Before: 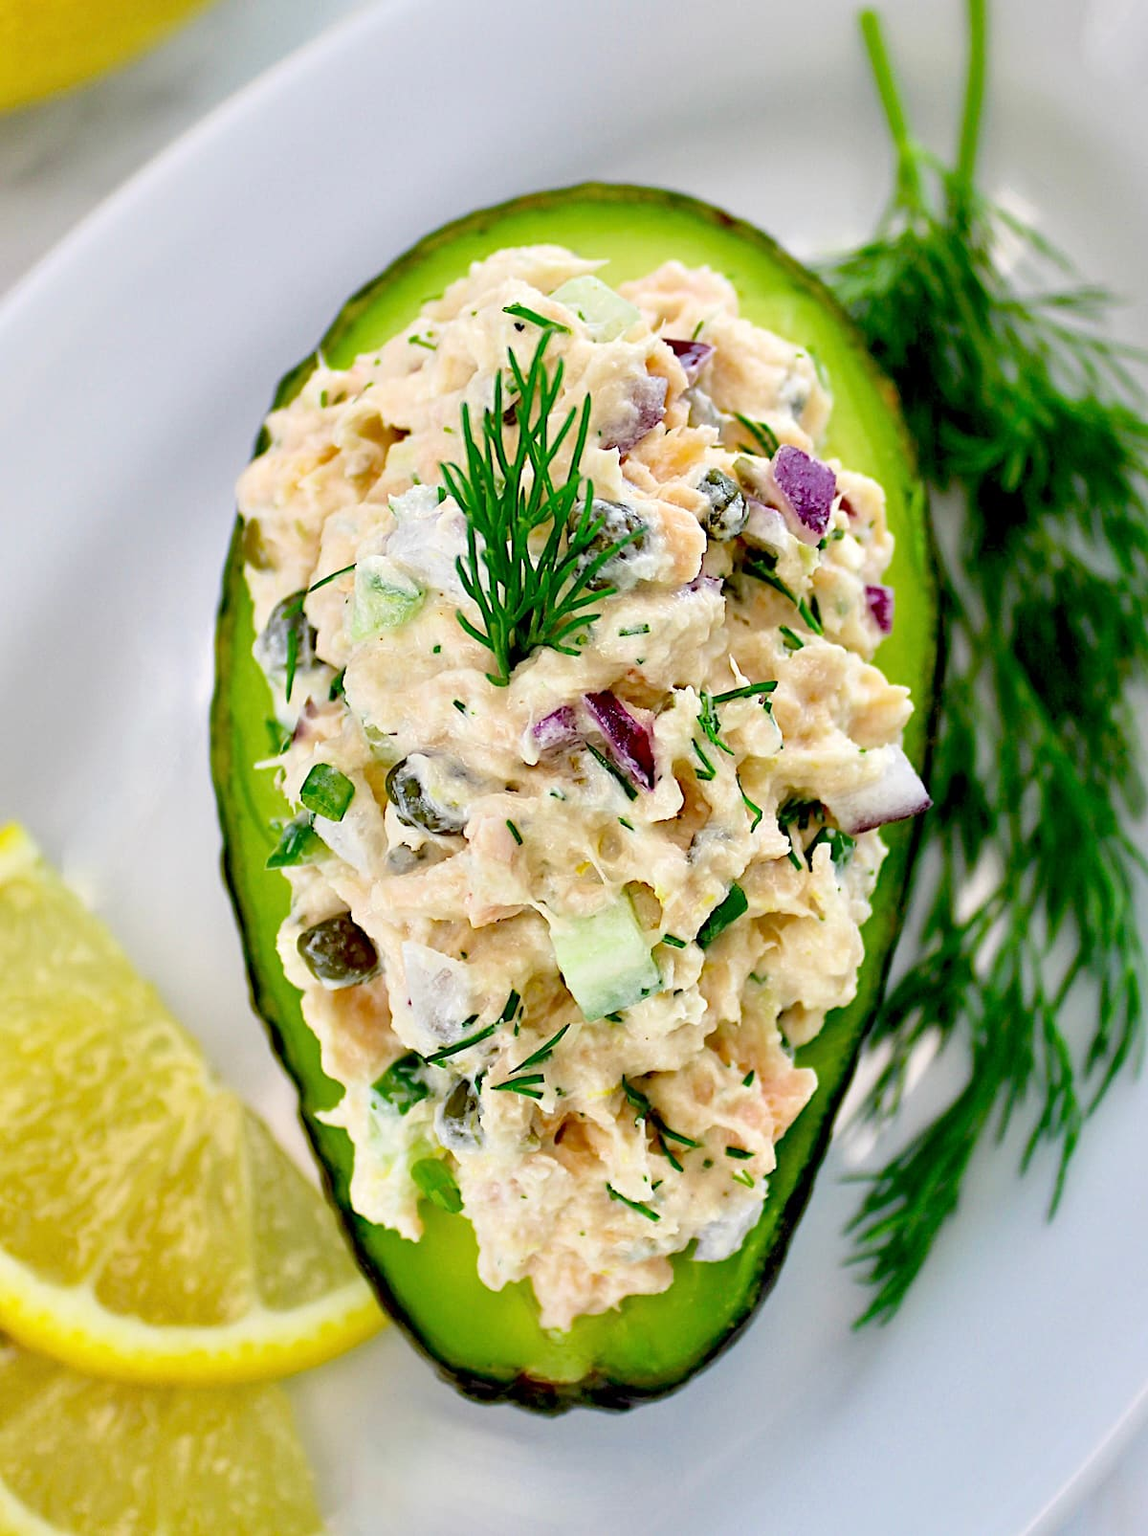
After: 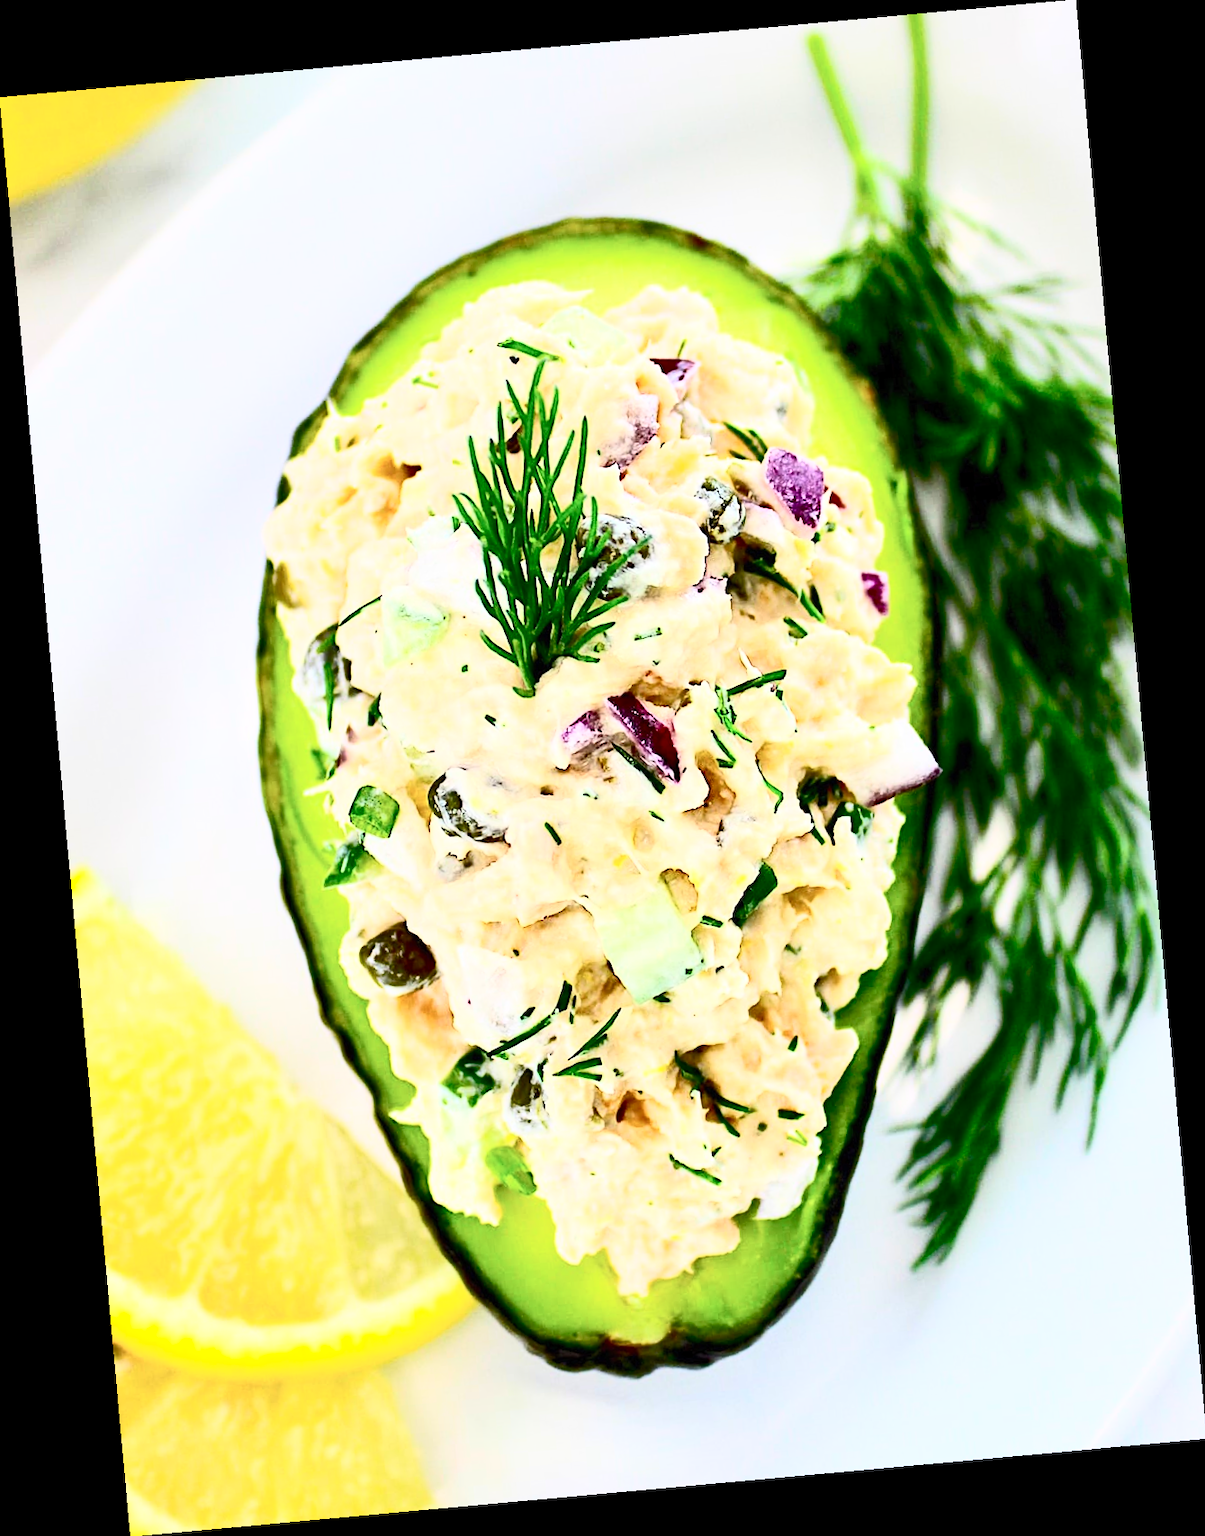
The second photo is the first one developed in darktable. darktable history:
contrast brightness saturation: contrast 0.62, brightness 0.34, saturation 0.14
rotate and perspective: rotation -5.2°, automatic cropping off
